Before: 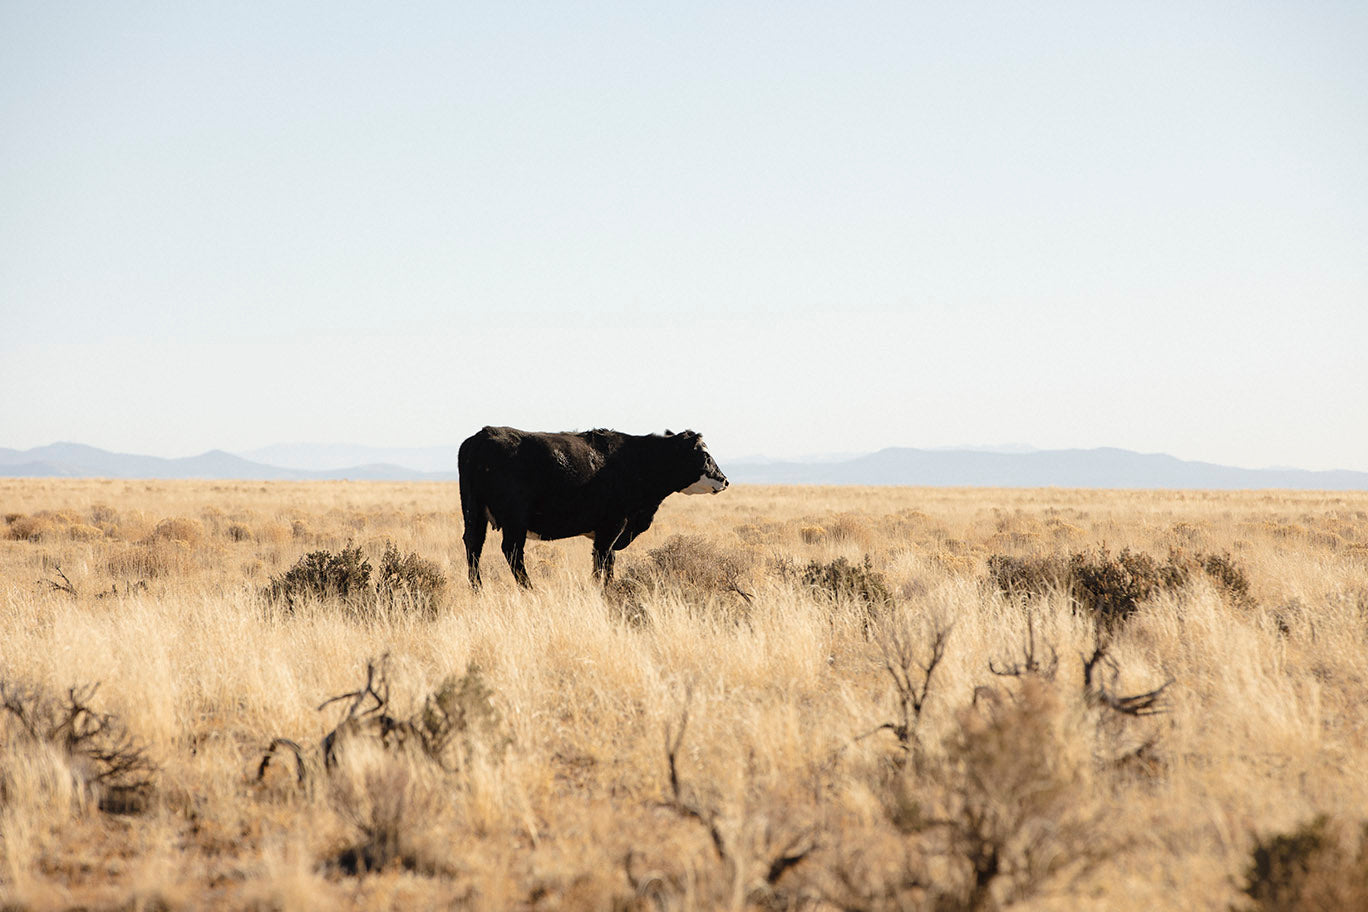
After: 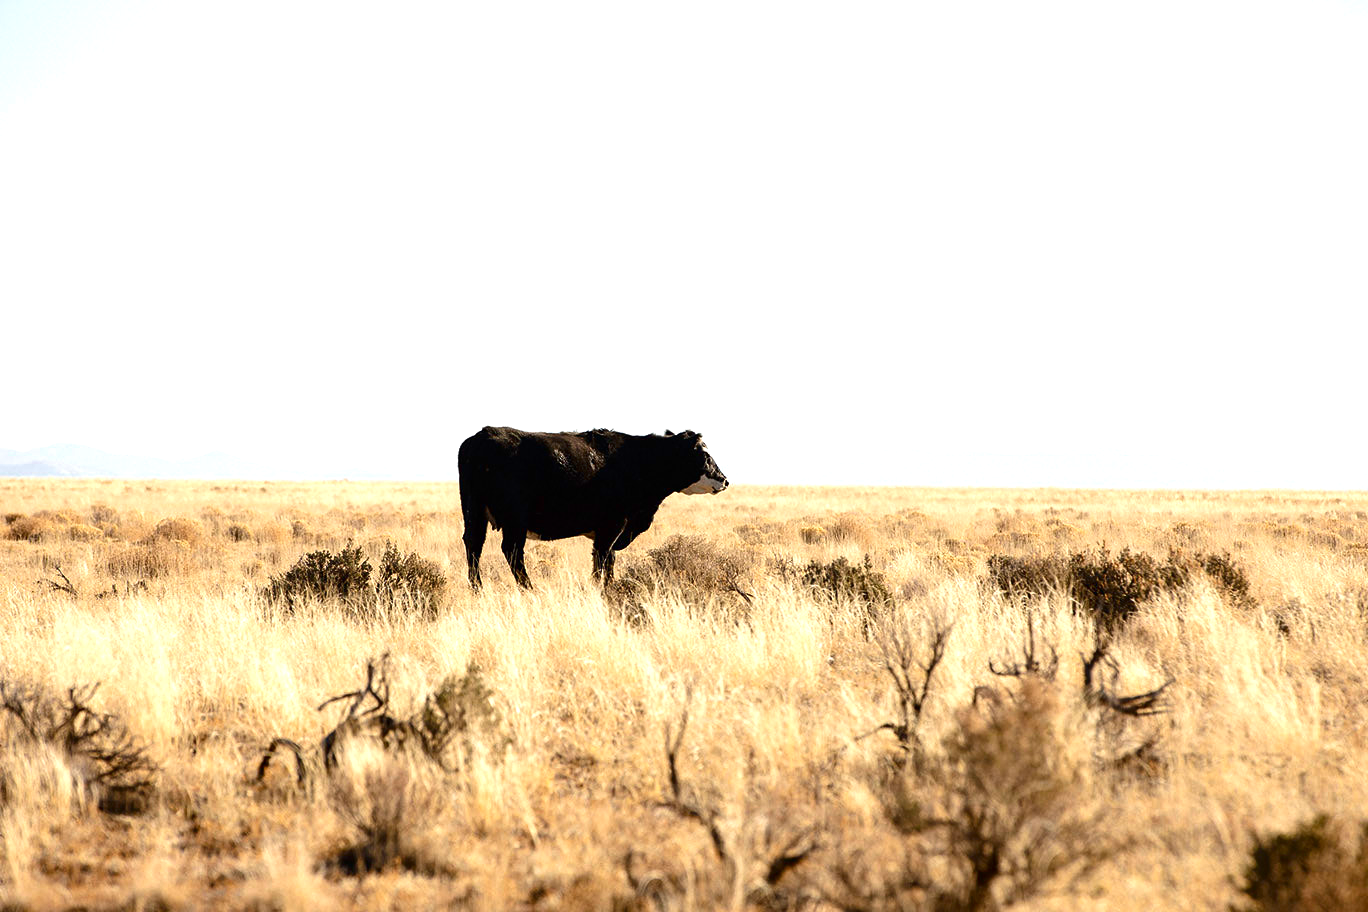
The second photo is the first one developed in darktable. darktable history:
contrast brightness saturation: contrast 0.1, brightness -0.26, saturation 0.14
exposure: exposure 0.6 EV, compensate highlight preservation false
